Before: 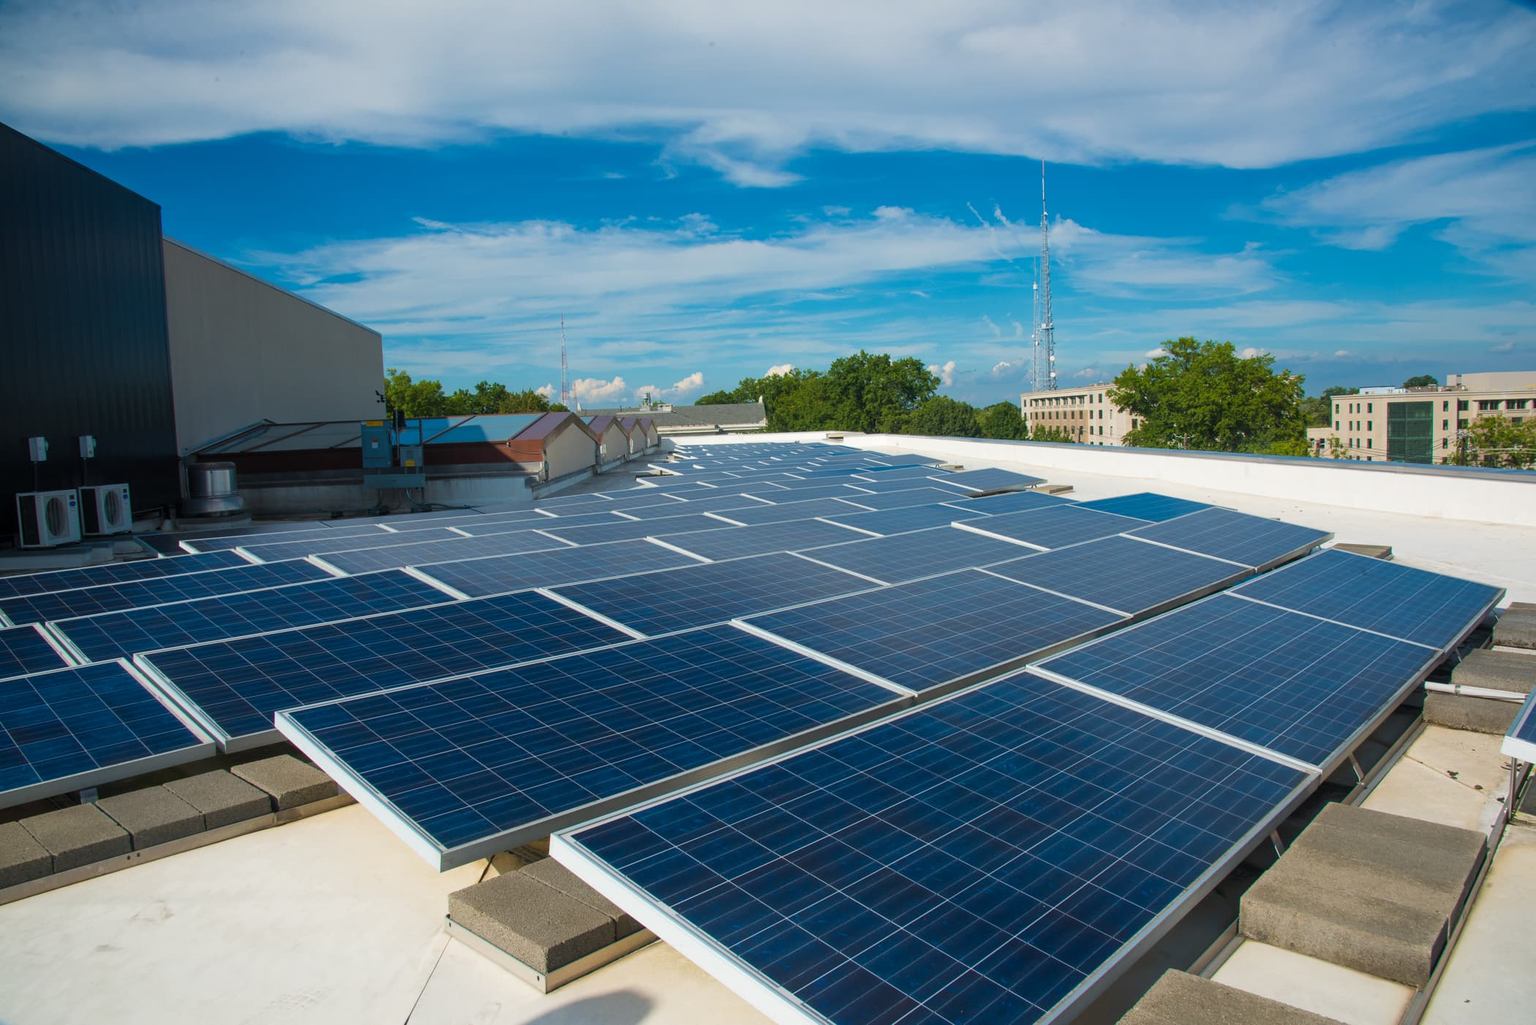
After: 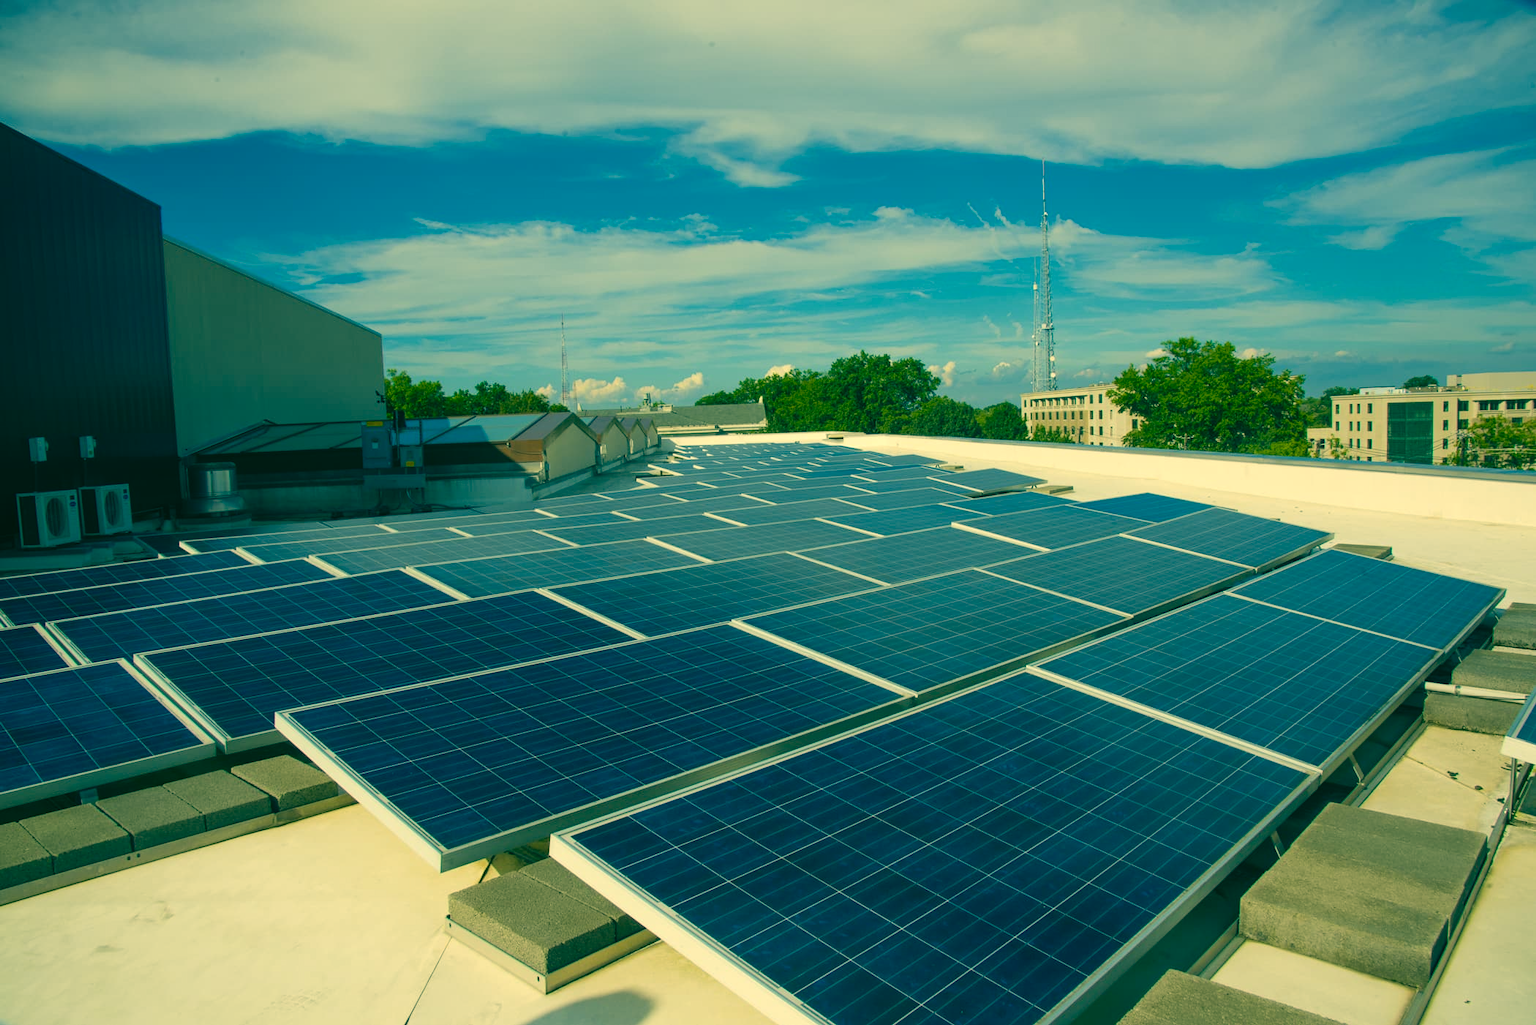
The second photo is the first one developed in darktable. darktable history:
color correction: highlights a* 1.83, highlights b* 34.02, shadows a* -36.68, shadows b* -5.48
contrast brightness saturation: saturation -0.05
